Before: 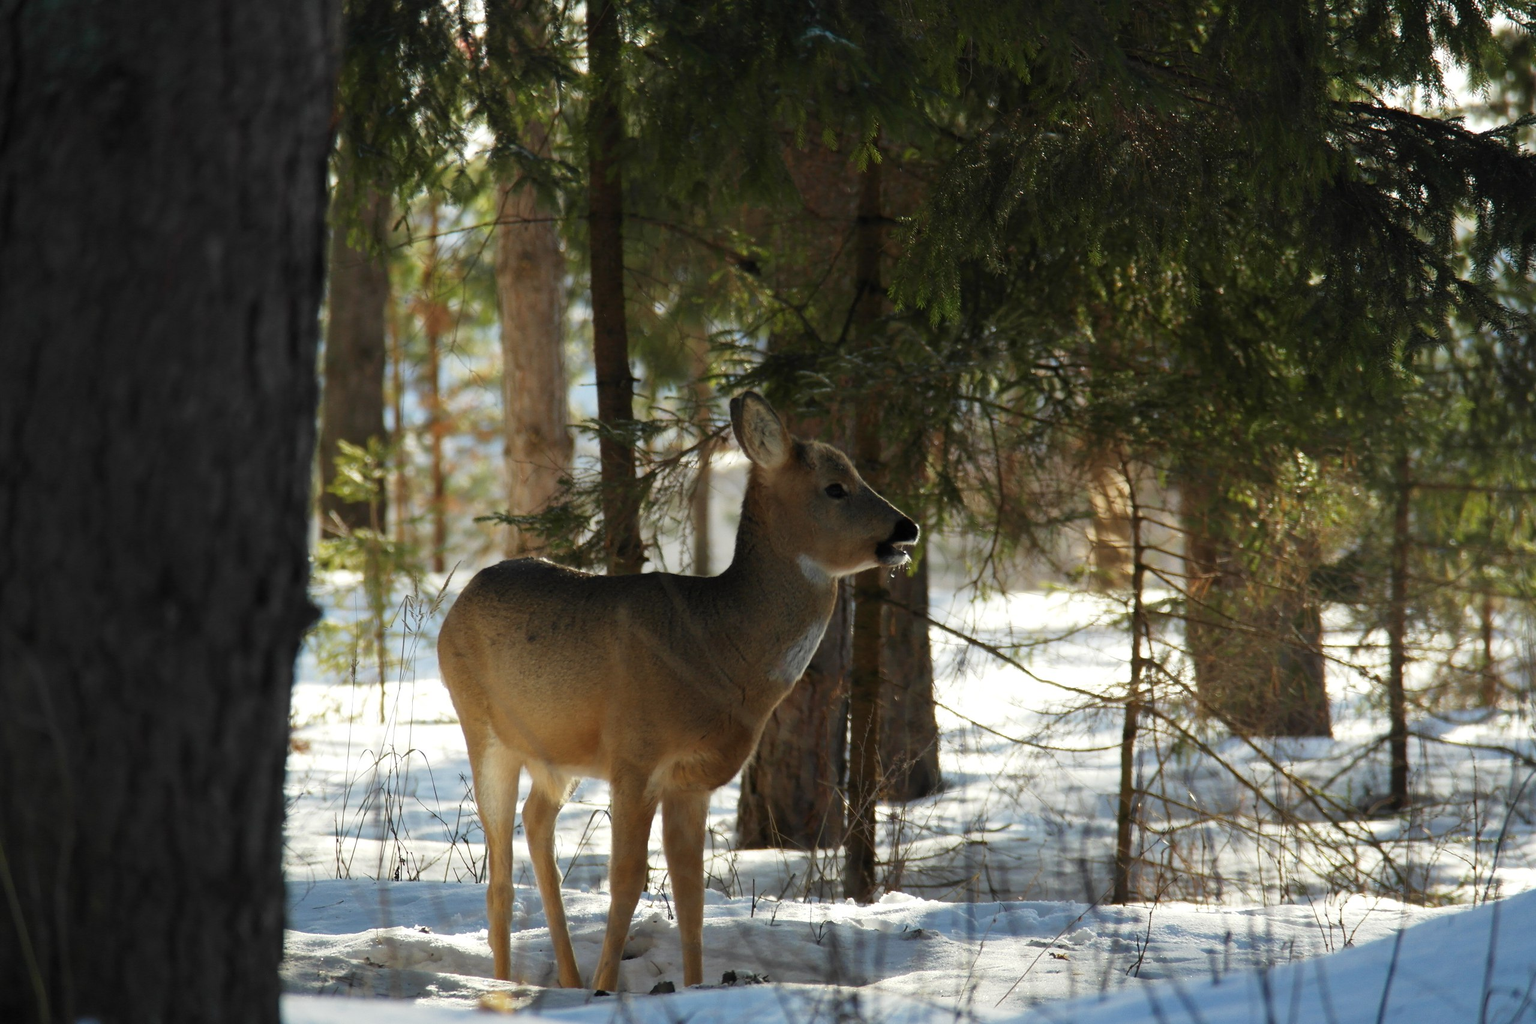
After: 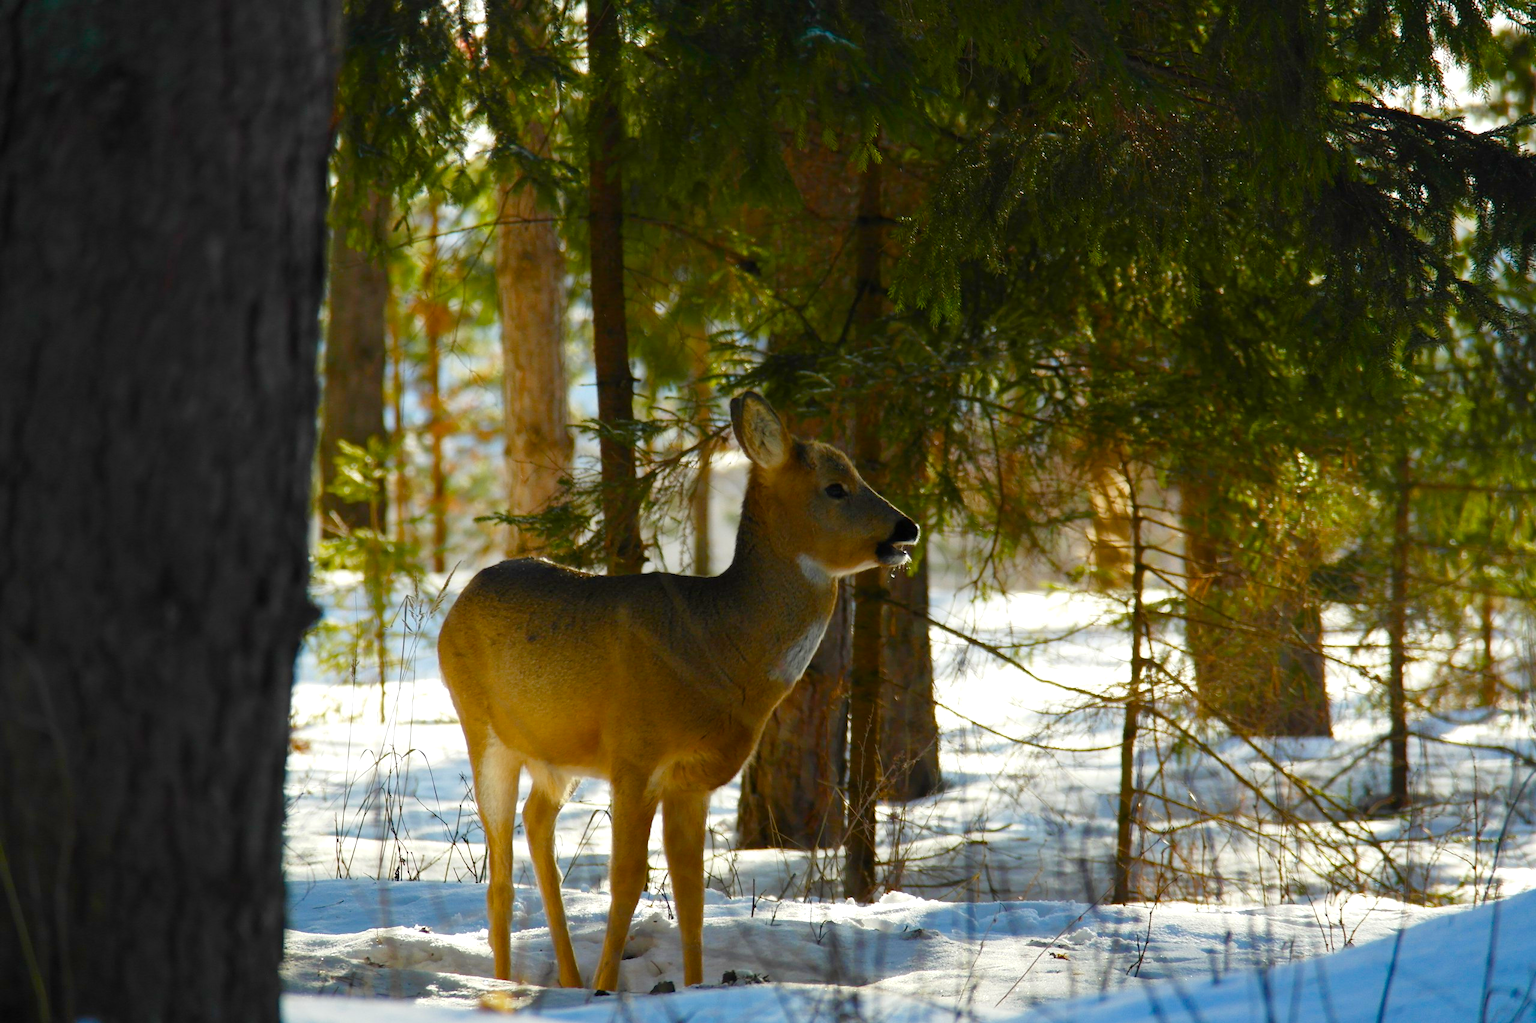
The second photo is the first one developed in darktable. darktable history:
color balance rgb: linear chroma grading › global chroma 18.9%, perceptual saturation grading › global saturation 20%, perceptual saturation grading › highlights -25%, perceptual saturation grading › shadows 50%, global vibrance 18.93%
exposure: exposure 0.127 EV, compensate highlight preservation false
